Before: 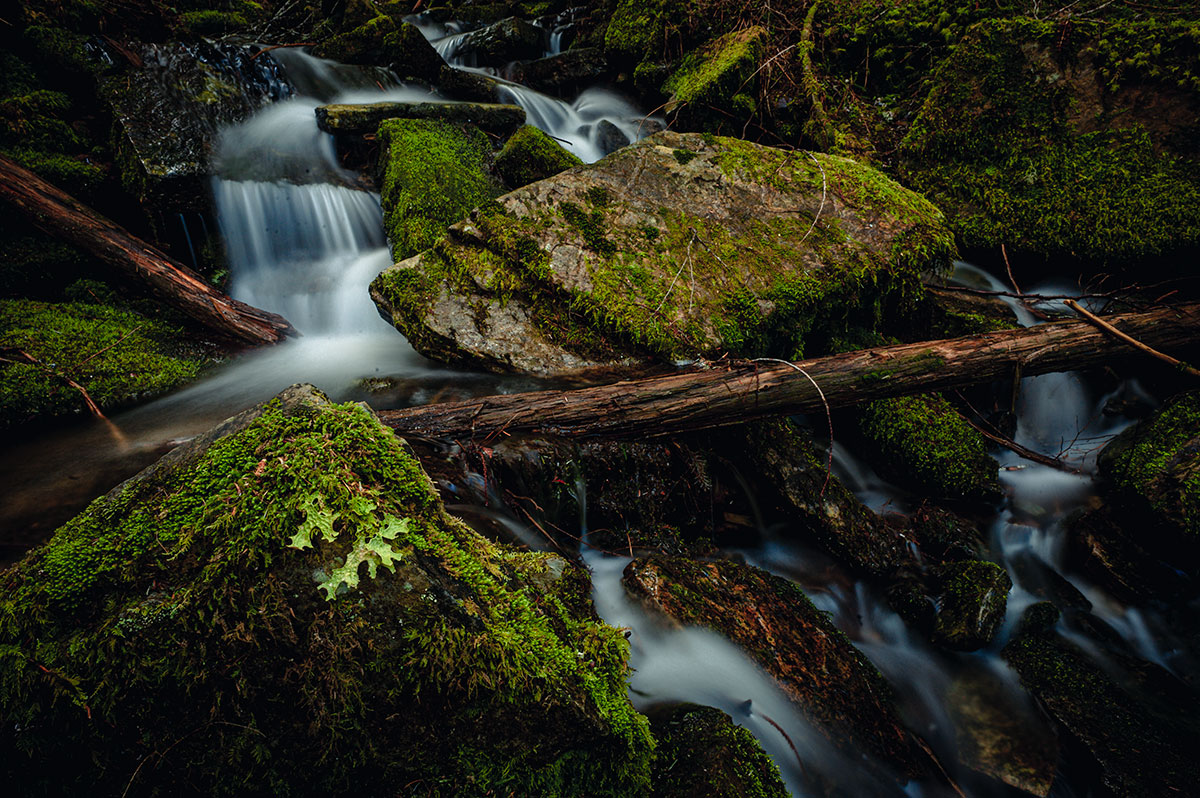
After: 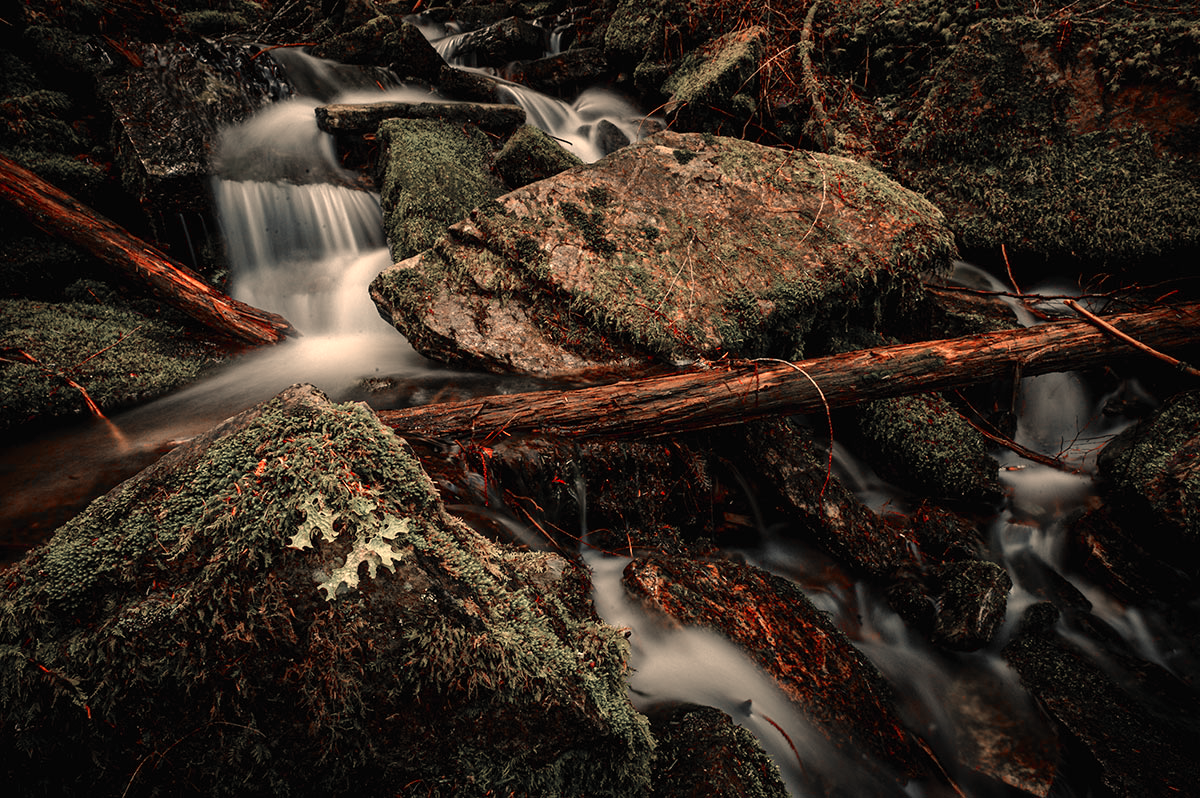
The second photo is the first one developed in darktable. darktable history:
white balance: red 1.467, blue 0.684
color zones: curves: ch1 [(0, 0.831) (0.08, 0.771) (0.157, 0.268) (0.241, 0.207) (0.562, -0.005) (0.714, -0.013) (0.876, 0.01) (1, 0.831)]
